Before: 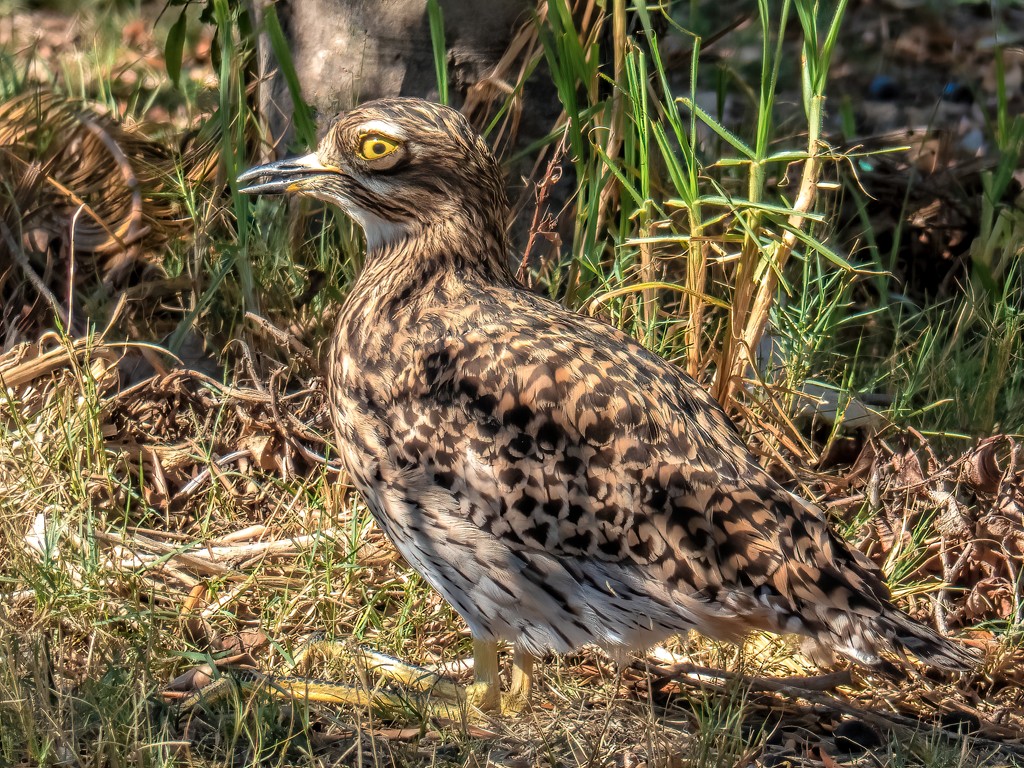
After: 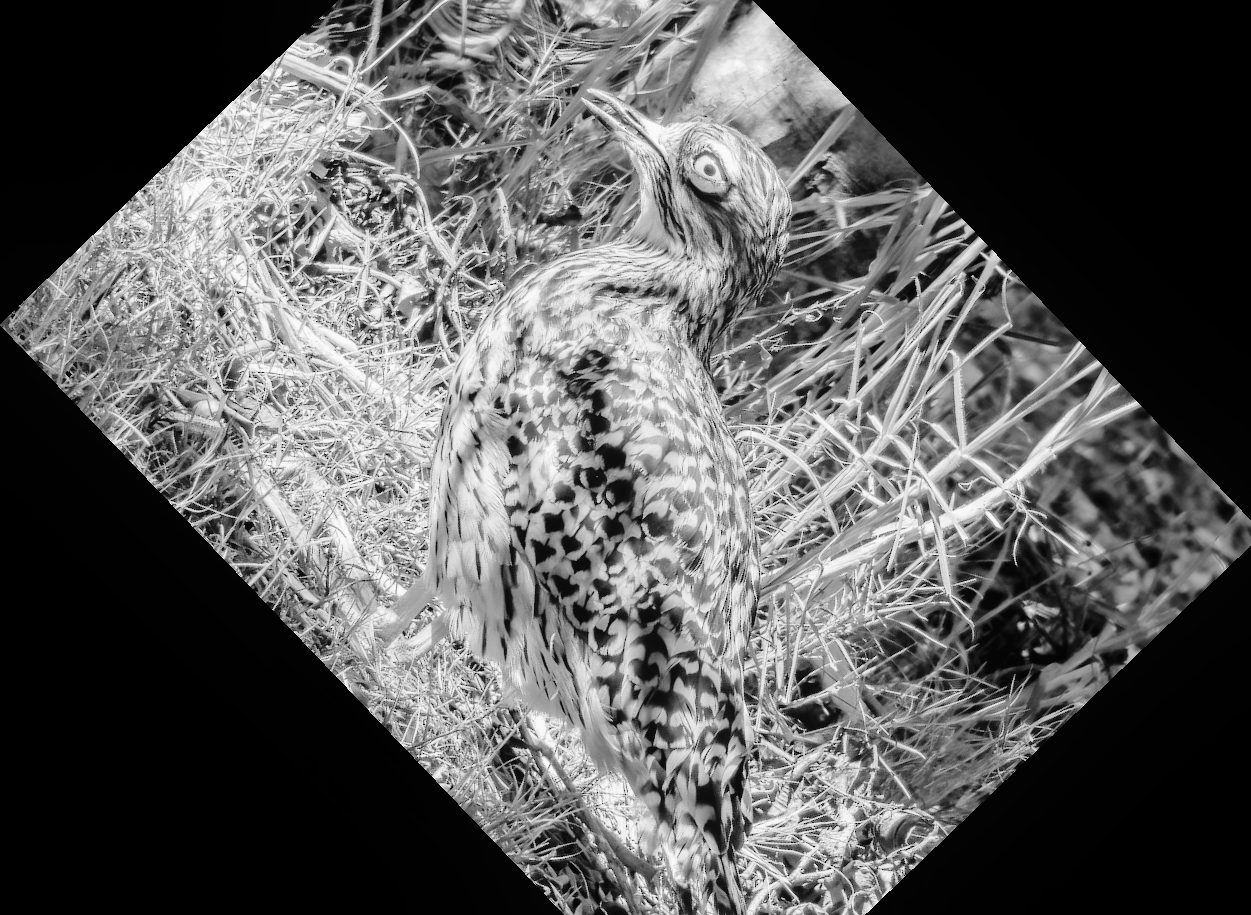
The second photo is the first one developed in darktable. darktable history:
crop and rotate: angle -46.26°, top 16.234%, right 0.912%, bottom 11.704%
contrast equalizer: octaves 7, y [[0.6 ×6], [0.55 ×6], [0 ×6], [0 ×6], [0 ×6]], mix -0.2
white balance: emerald 1
contrast brightness saturation: brightness 0.15
fill light: exposure -2 EV, width 8.6
monochrome: on, module defaults
tone curve: curves: ch0 [(0, 0) (0.003, 0.003) (0.011, 0.014) (0.025, 0.033) (0.044, 0.06) (0.069, 0.096) (0.1, 0.132) (0.136, 0.174) (0.177, 0.226) (0.224, 0.282) (0.277, 0.352) (0.335, 0.435) (0.399, 0.524) (0.468, 0.615) (0.543, 0.695) (0.623, 0.771) (0.709, 0.835) (0.801, 0.894) (0.898, 0.944) (1, 1)], preserve colors none
tone equalizer: -7 EV 0.13 EV, smoothing diameter 25%, edges refinement/feathering 10, preserve details guided filter
